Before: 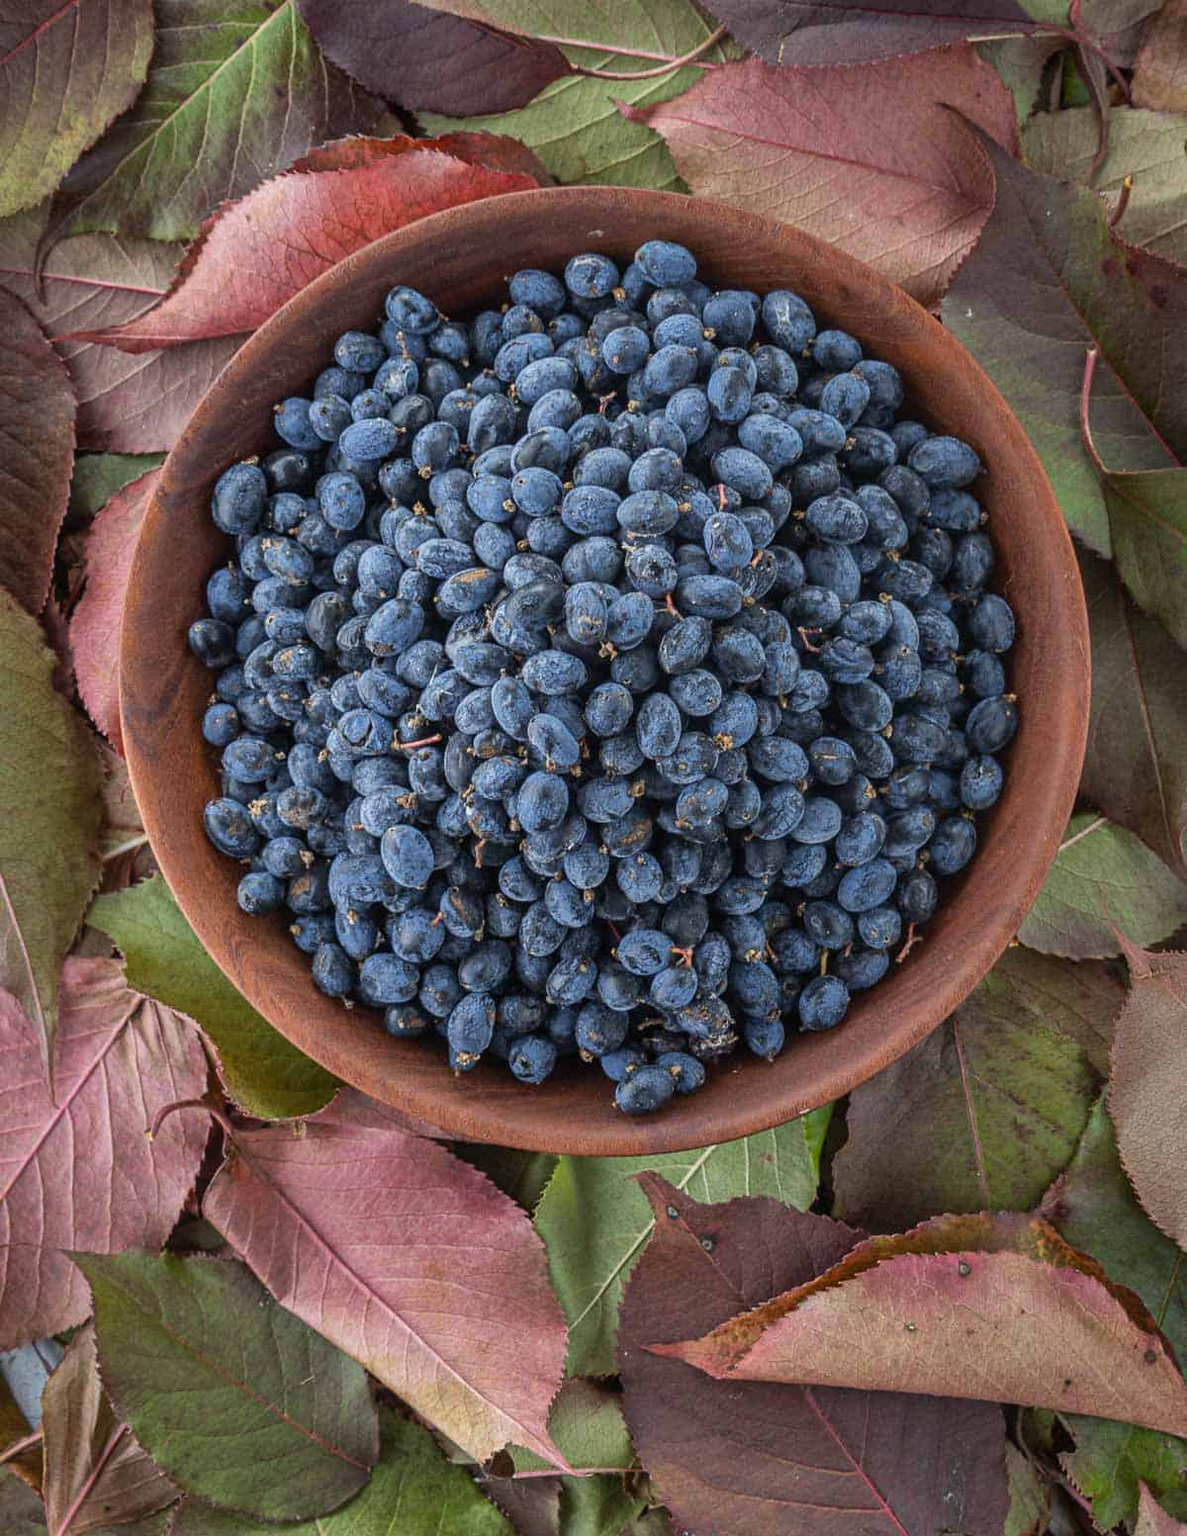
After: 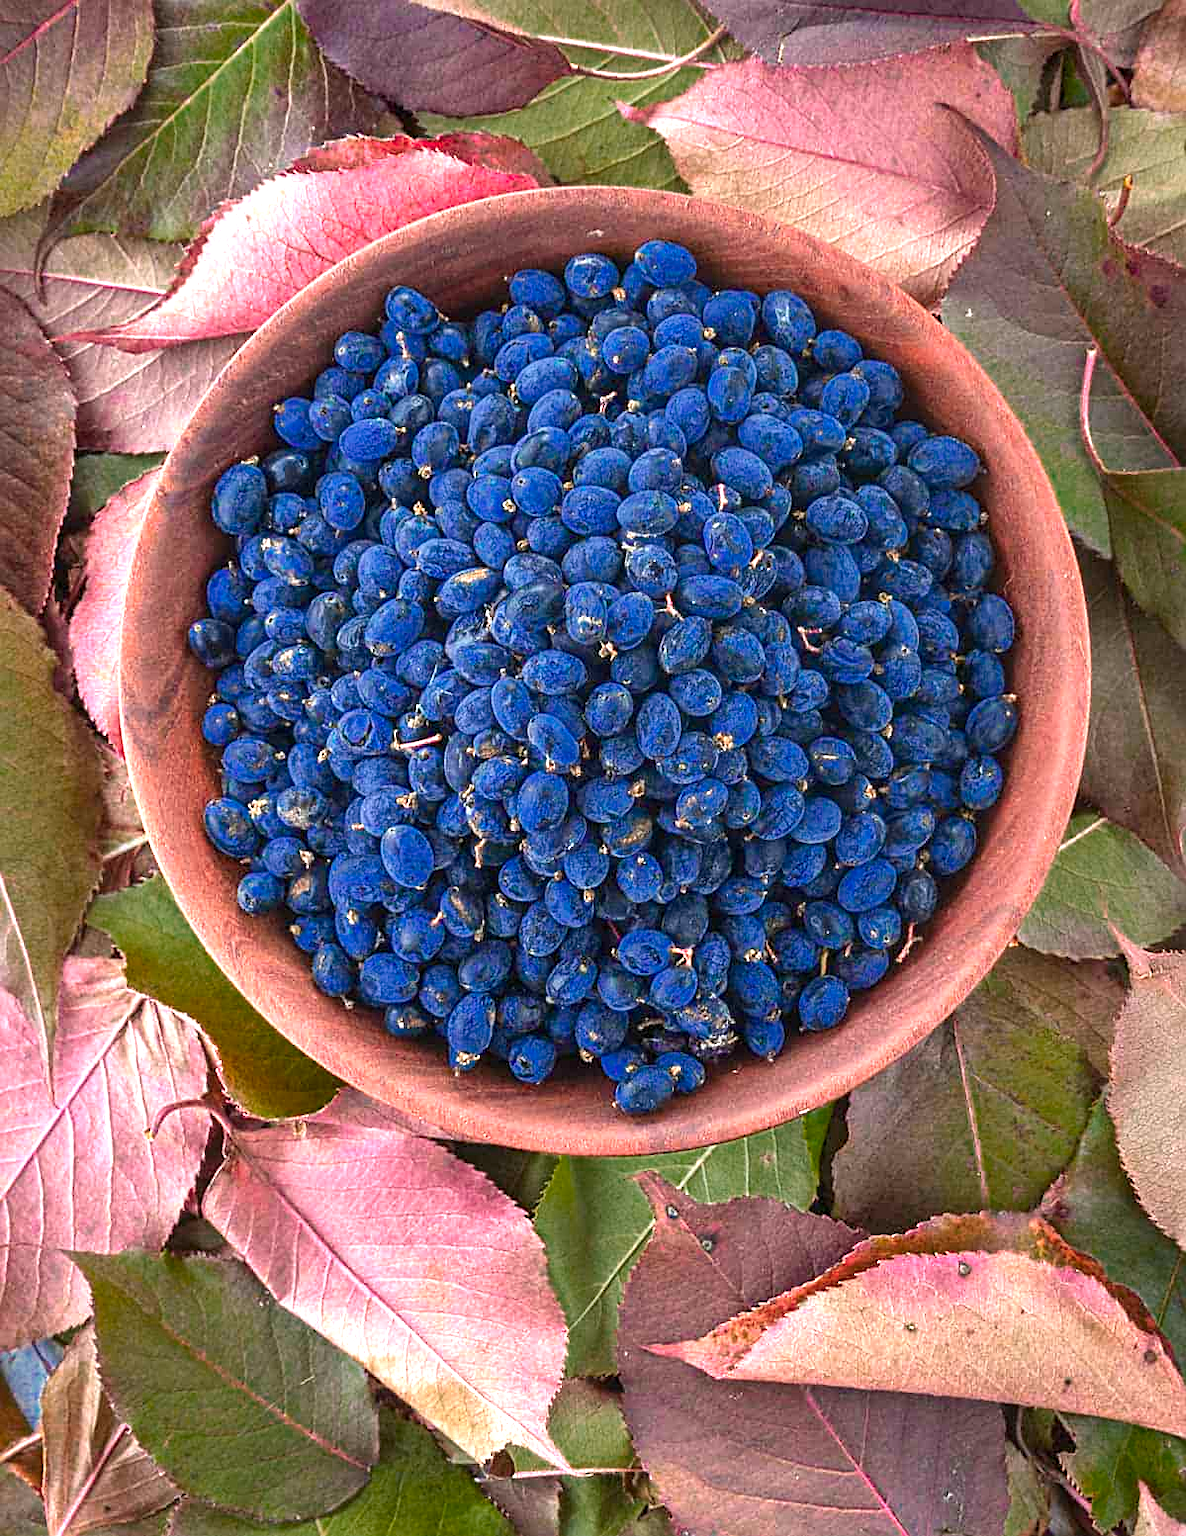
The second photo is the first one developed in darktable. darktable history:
exposure: exposure 1 EV, compensate highlight preservation false
color zones: curves: ch0 [(0, 0.553) (0.123, 0.58) (0.23, 0.419) (0.468, 0.155) (0.605, 0.132) (0.723, 0.063) (0.833, 0.172) (0.921, 0.468)]; ch1 [(0.025, 0.645) (0.229, 0.584) (0.326, 0.551) (0.537, 0.446) (0.599, 0.911) (0.708, 1) (0.805, 0.944)]; ch2 [(0.086, 0.468) (0.254, 0.464) (0.638, 0.564) (0.702, 0.592) (0.768, 0.564)], mix 41.94%
sharpen: on, module defaults
